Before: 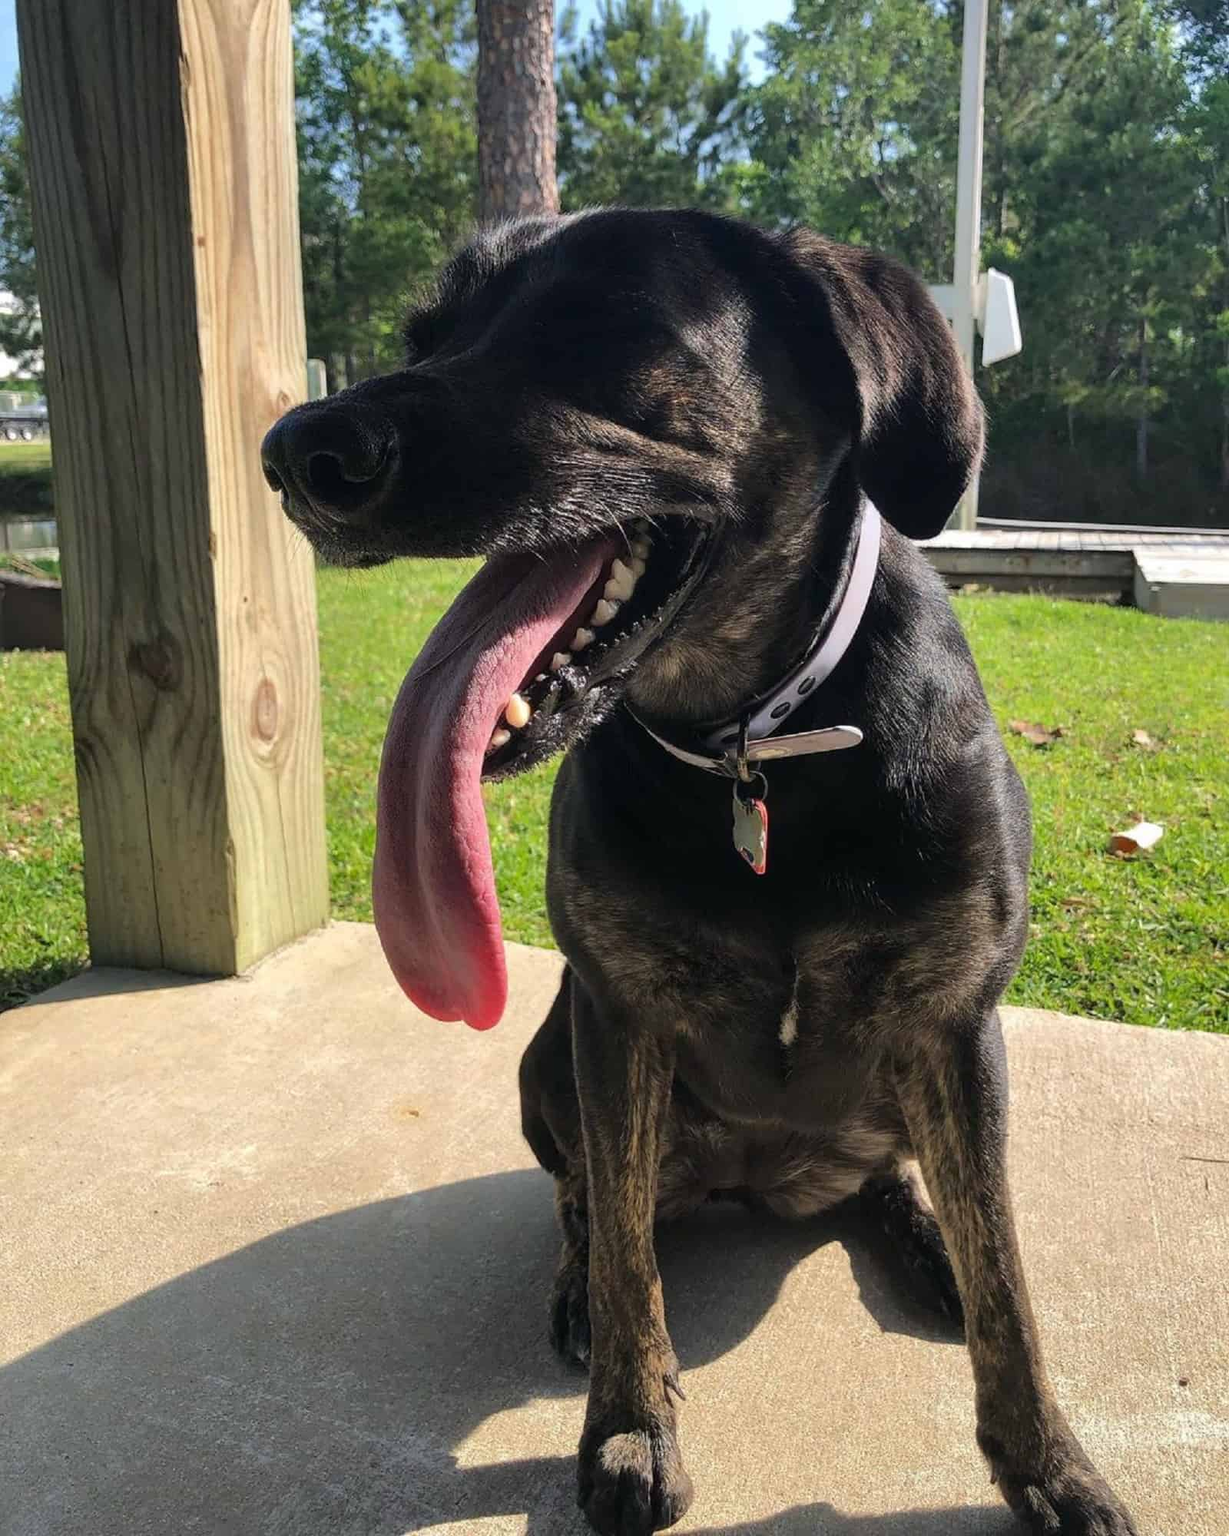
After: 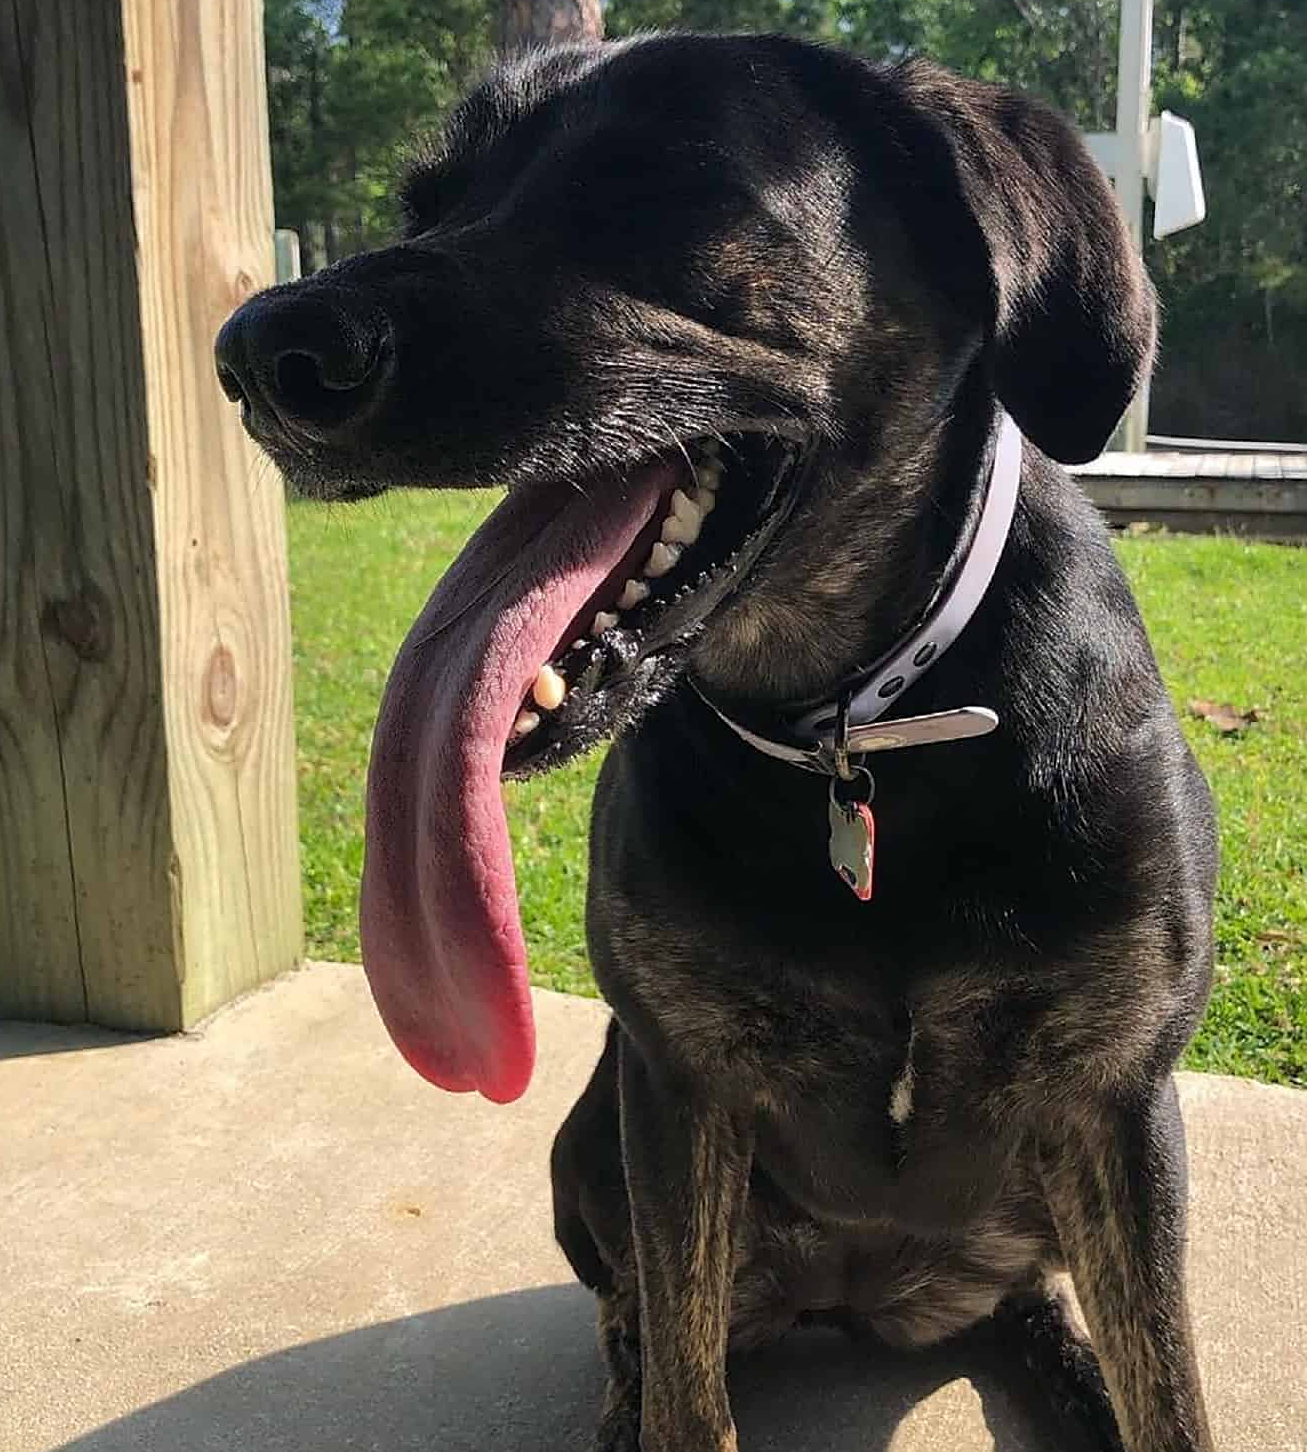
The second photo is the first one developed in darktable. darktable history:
sharpen: on, module defaults
crop: left 7.828%, top 11.908%, right 10.43%, bottom 15.462%
